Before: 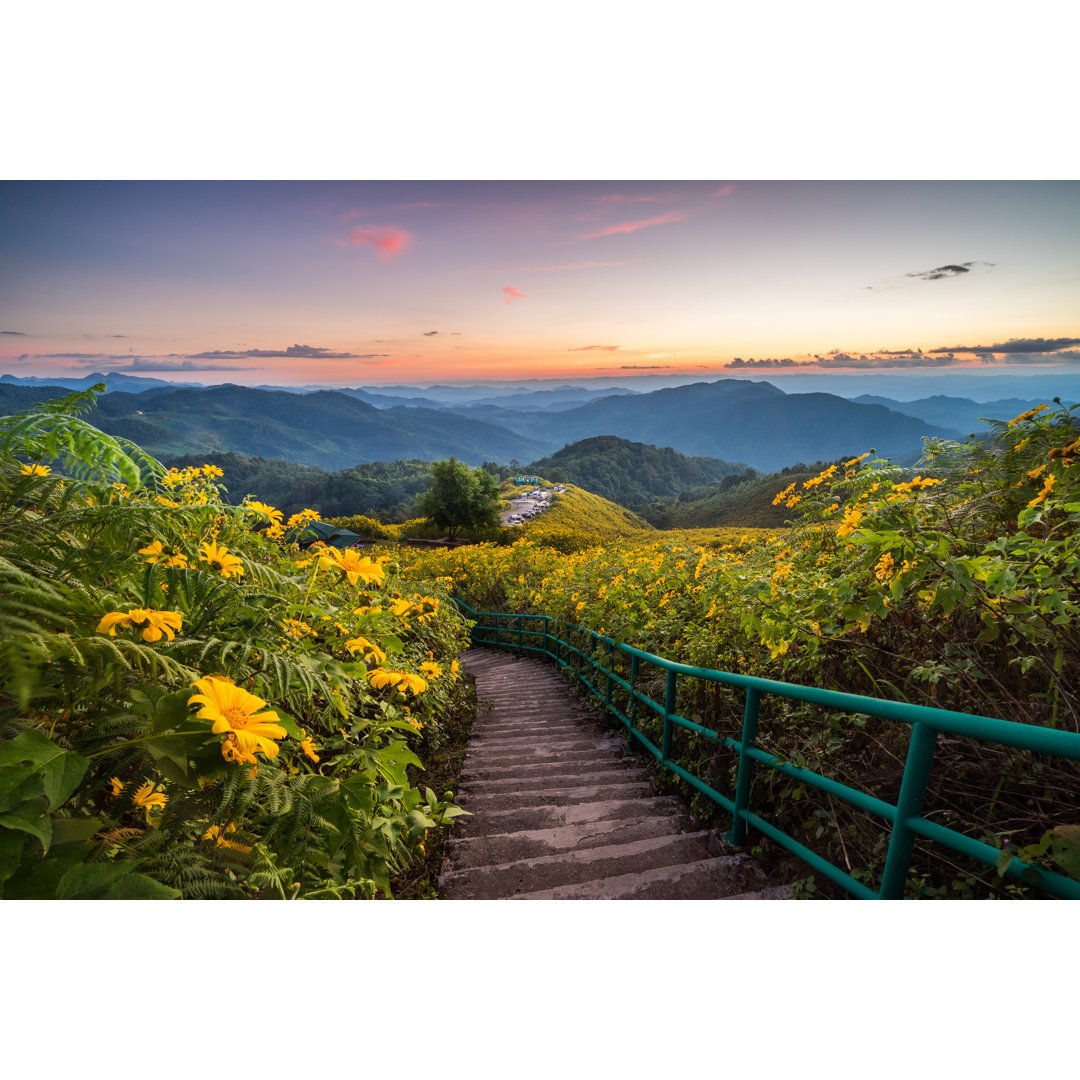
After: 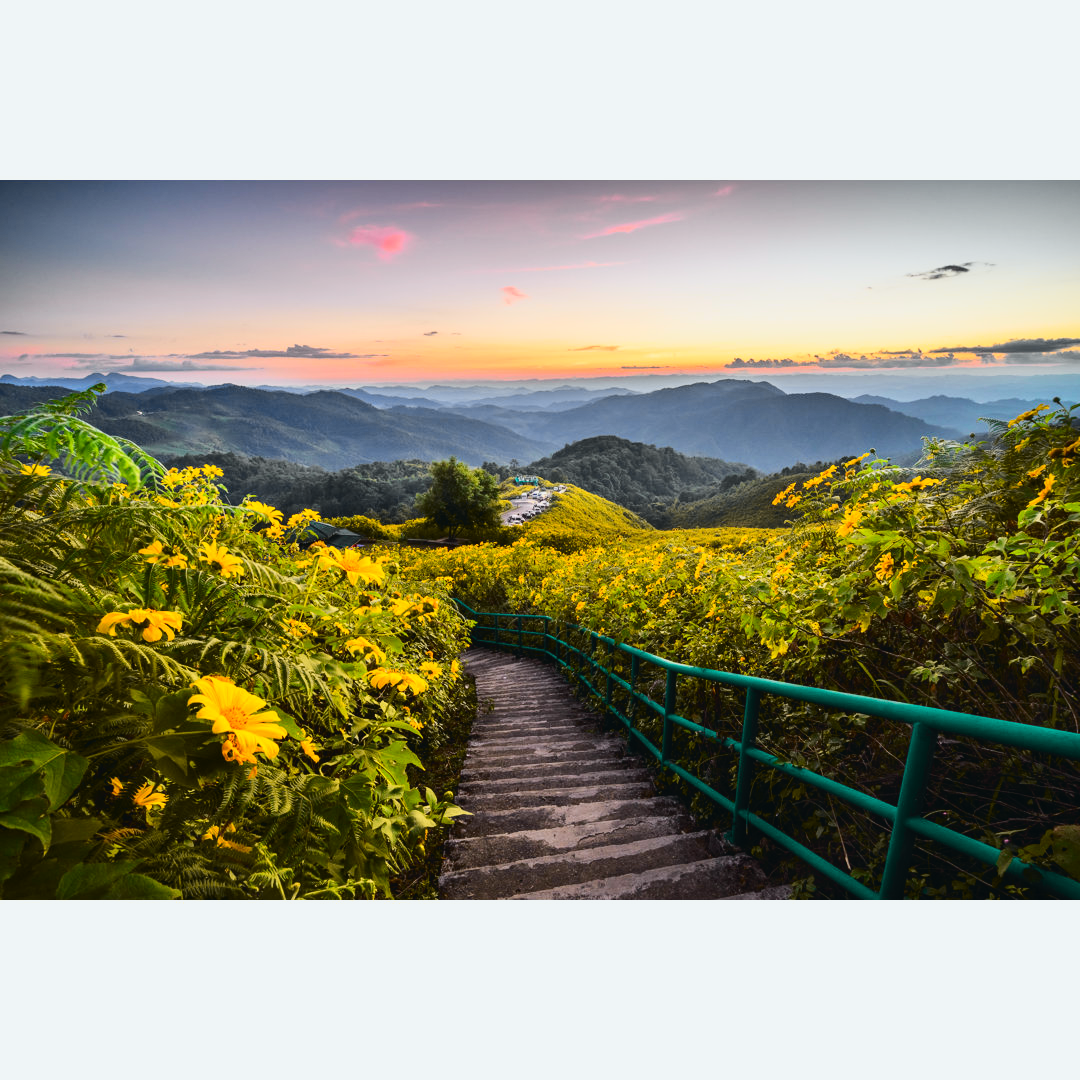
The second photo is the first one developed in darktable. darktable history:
tone curve: curves: ch0 [(0, 0.026) (0.058, 0.049) (0.246, 0.214) (0.437, 0.498) (0.55, 0.644) (0.657, 0.767) (0.822, 0.9) (1, 0.961)]; ch1 [(0, 0) (0.346, 0.307) (0.408, 0.369) (0.453, 0.457) (0.476, 0.489) (0.502, 0.493) (0.521, 0.515) (0.537, 0.531) (0.612, 0.641) (0.676, 0.728) (1, 1)]; ch2 [(0, 0) (0.346, 0.34) (0.434, 0.46) (0.485, 0.494) (0.5, 0.494) (0.511, 0.504) (0.537, 0.551) (0.579, 0.599) (0.625, 0.686) (1, 1)], color space Lab, independent channels, preserve colors none
